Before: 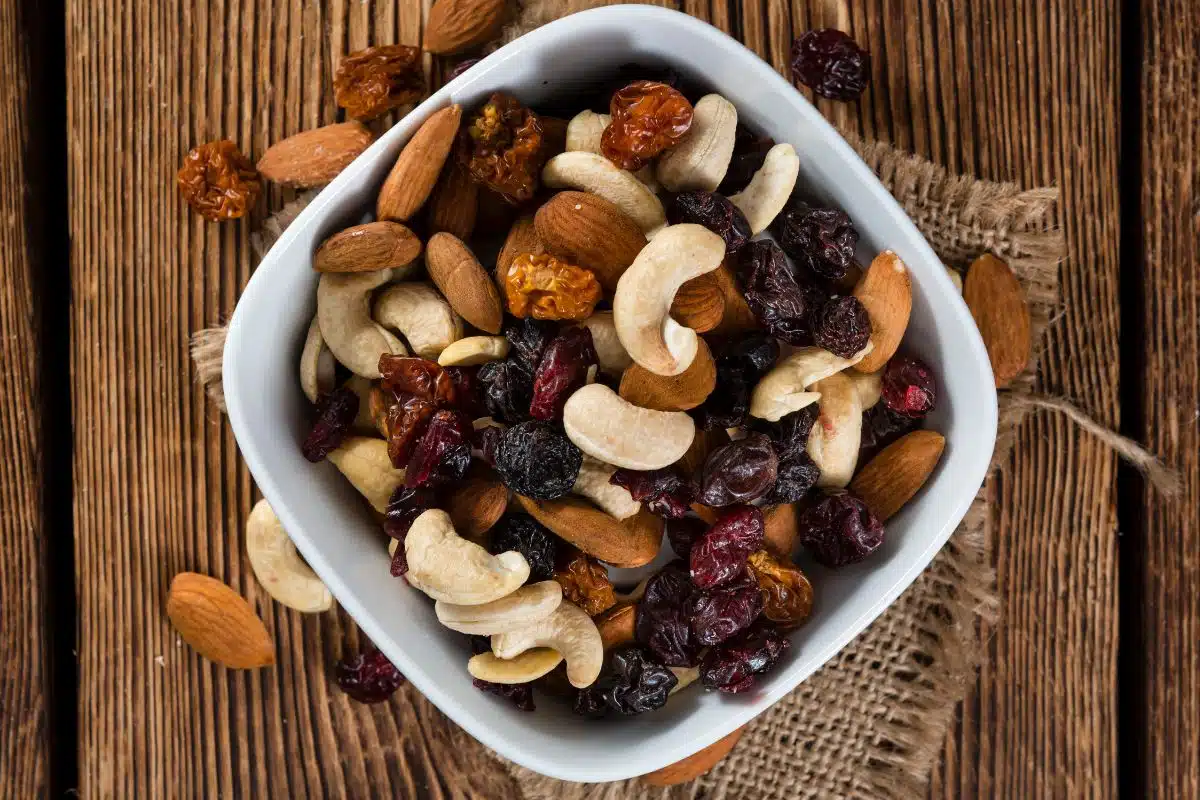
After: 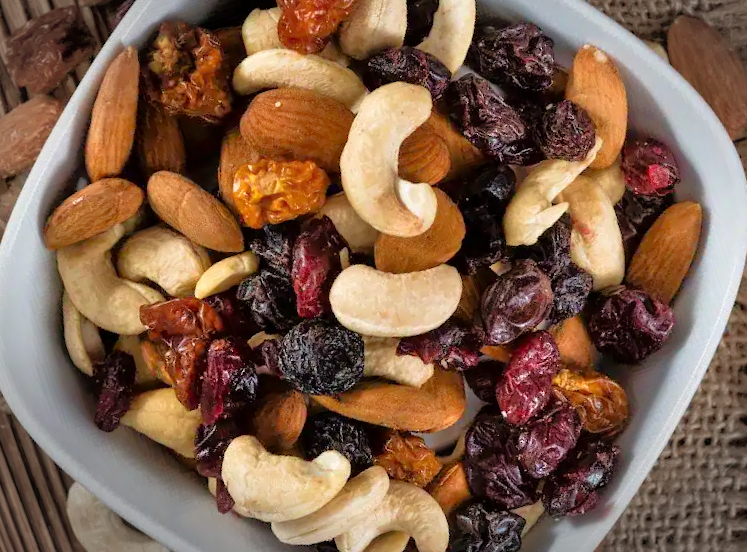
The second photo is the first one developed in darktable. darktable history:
crop and rotate: angle 18.88°, left 6.967%, right 3.833%, bottom 1.087%
velvia: on, module defaults
vignetting: fall-off start 90.25%, fall-off radius 38.95%, brightness -0.575, center (0.038, -0.093), width/height ratio 1.22, shape 1.3
tone equalizer: -7 EV 0.164 EV, -6 EV 0.597 EV, -5 EV 1.14 EV, -4 EV 1.37 EV, -3 EV 1.15 EV, -2 EV 0.6 EV, -1 EV 0.166 EV
